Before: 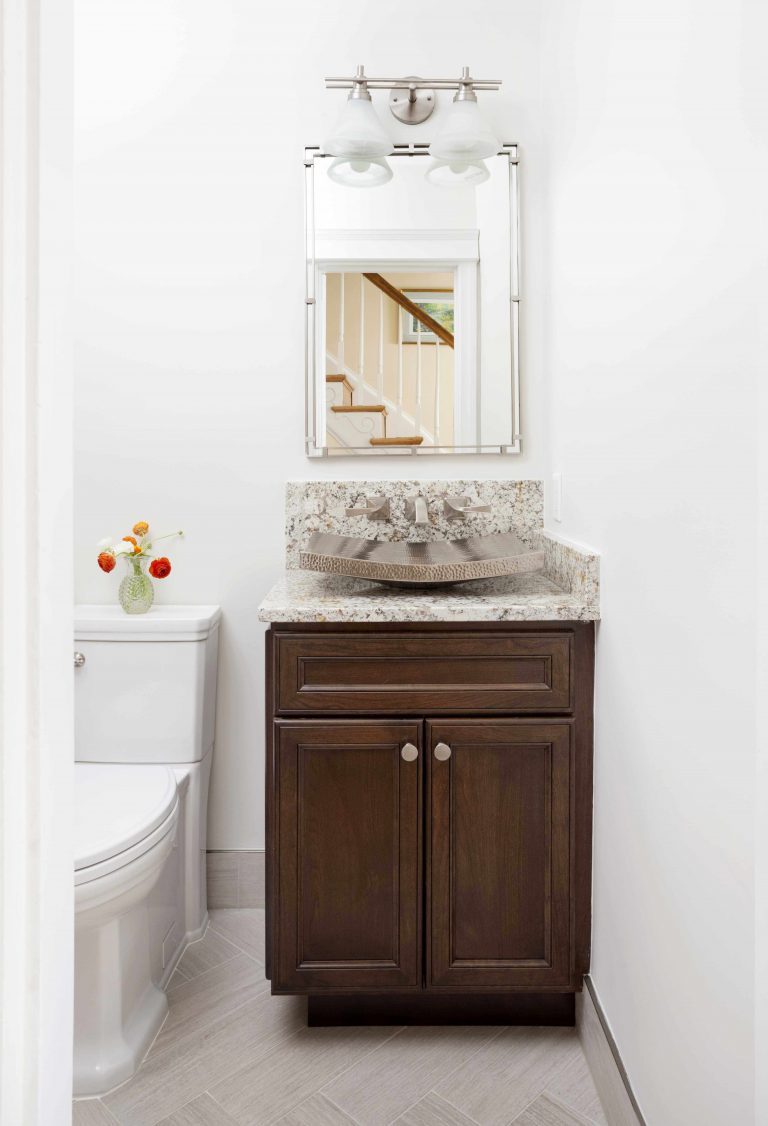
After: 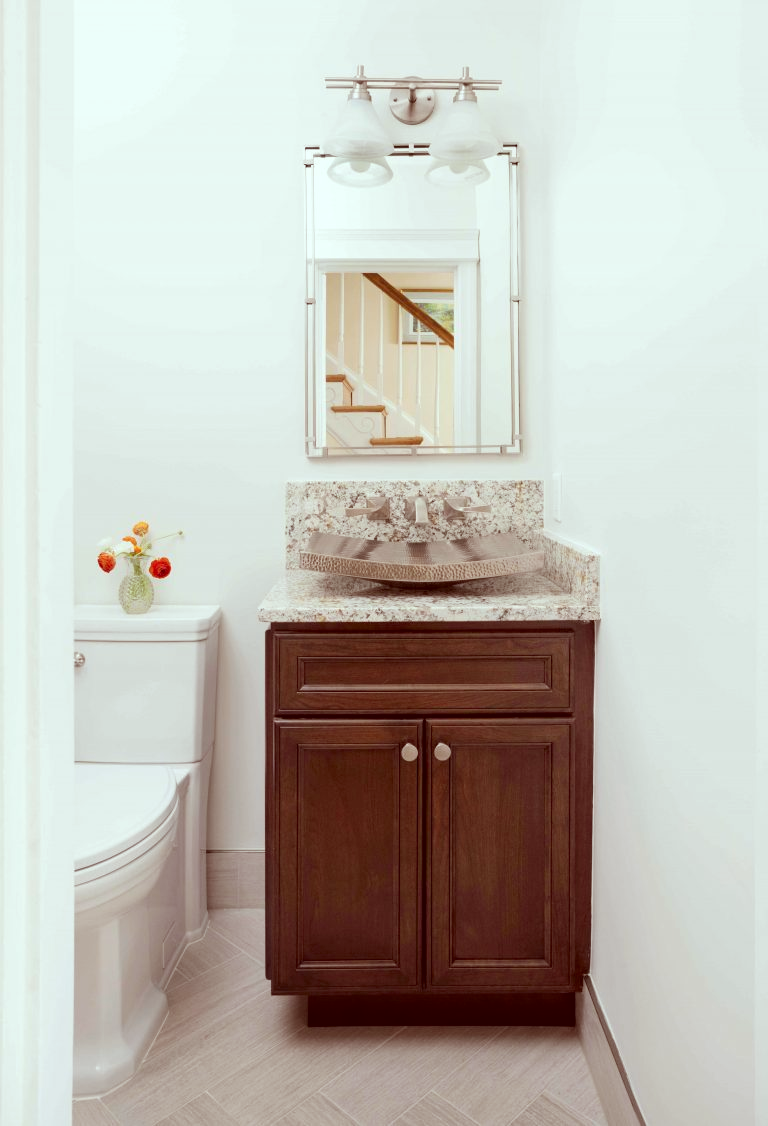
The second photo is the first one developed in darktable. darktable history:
color correction: highlights a* -7.09, highlights b* -0.145, shadows a* 20.11, shadows b* 11.53
color zones: curves: ch0 [(0, 0.5) (0.143, 0.52) (0.286, 0.5) (0.429, 0.5) (0.571, 0.5) (0.714, 0.5) (0.857, 0.5) (1, 0.5)]; ch1 [(0, 0.489) (0.155, 0.45) (0.286, 0.466) (0.429, 0.5) (0.571, 0.5) (0.714, 0.5) (0.857, 0.5) (1, 0.489)]
